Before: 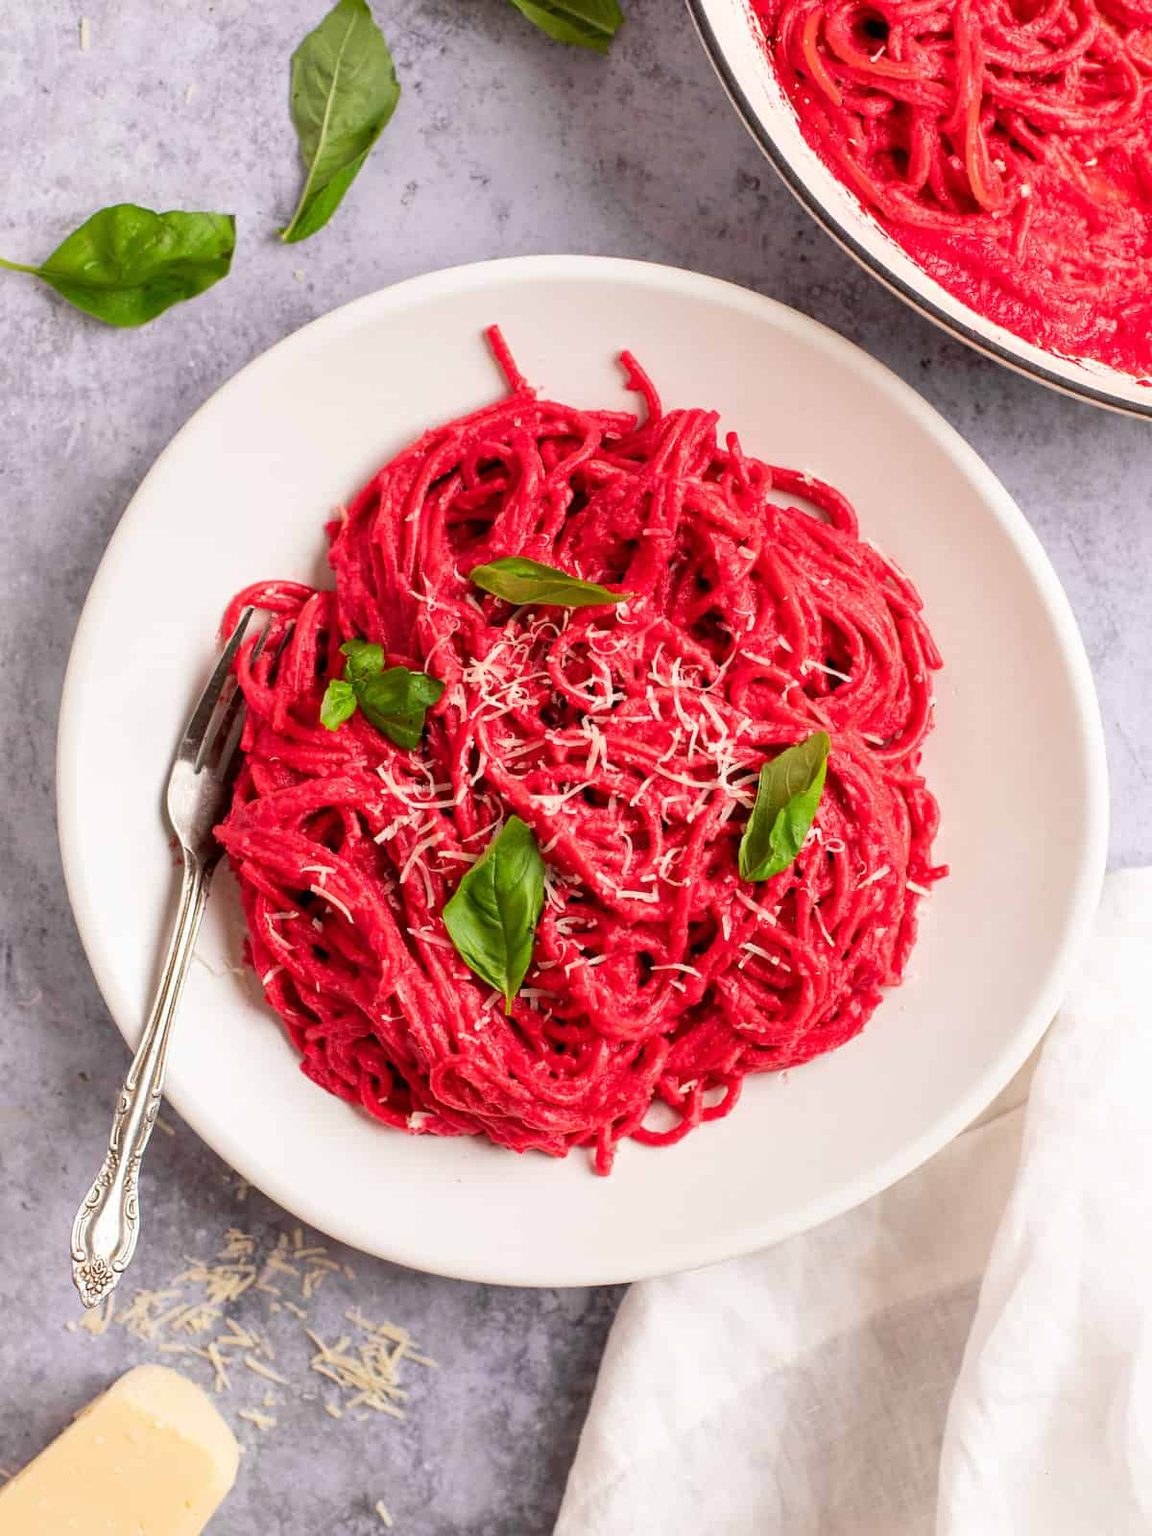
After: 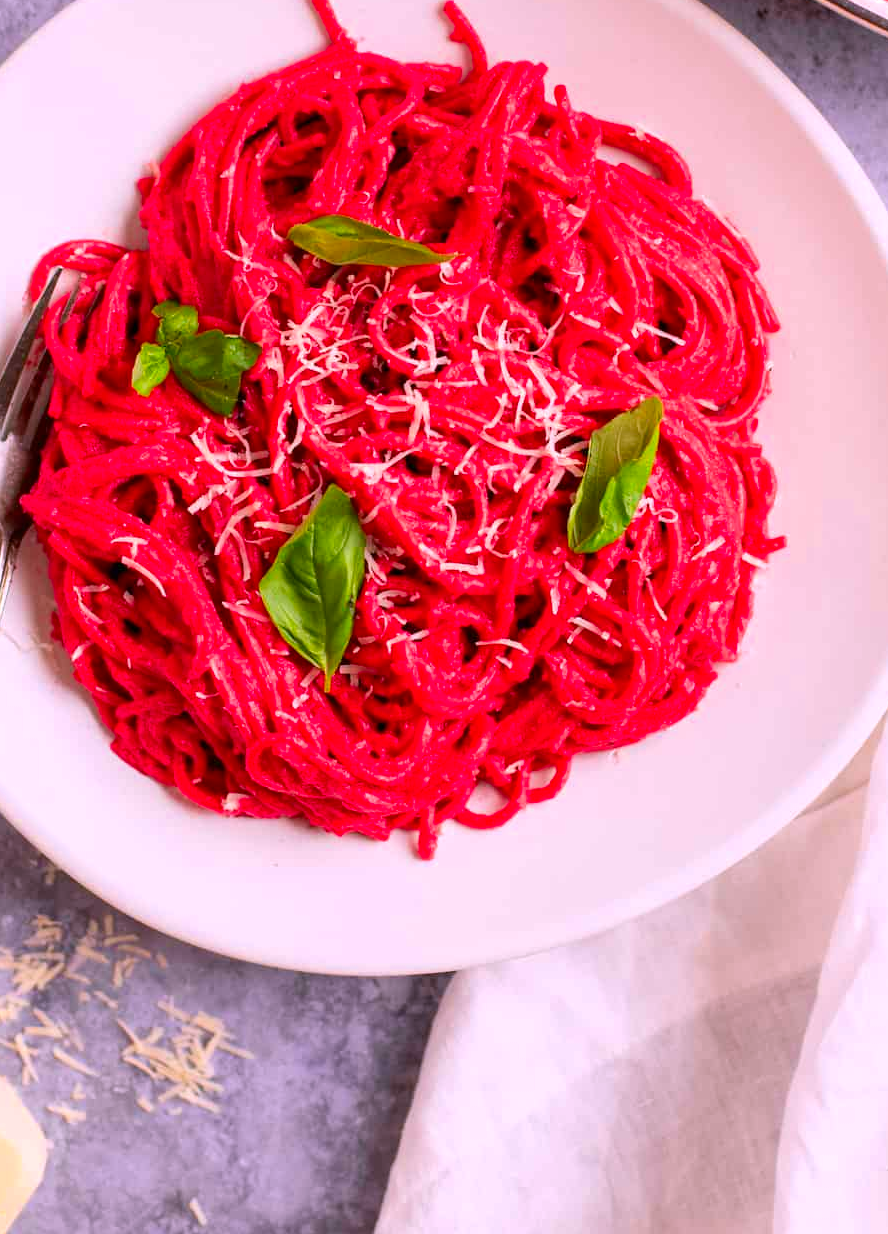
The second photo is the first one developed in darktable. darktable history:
crop: left 16.871%, top 22.857%, right 9.116%
color zones: curves: ch0 [(0, 0.613) (0.01, 0.613) (0.245, 0.448) (0.498, 0.529) (0.642, 0.665) (0.879, 0.777) (0.99, 0.613)]; ch1 [(0, 0) (0.143, 0) (0.286, 0) (0.429, 0) (0.571, 0) (0.714, 0) (0.857, 0)], mix -121.96%
white balance: red 1.066, blue 1.119
